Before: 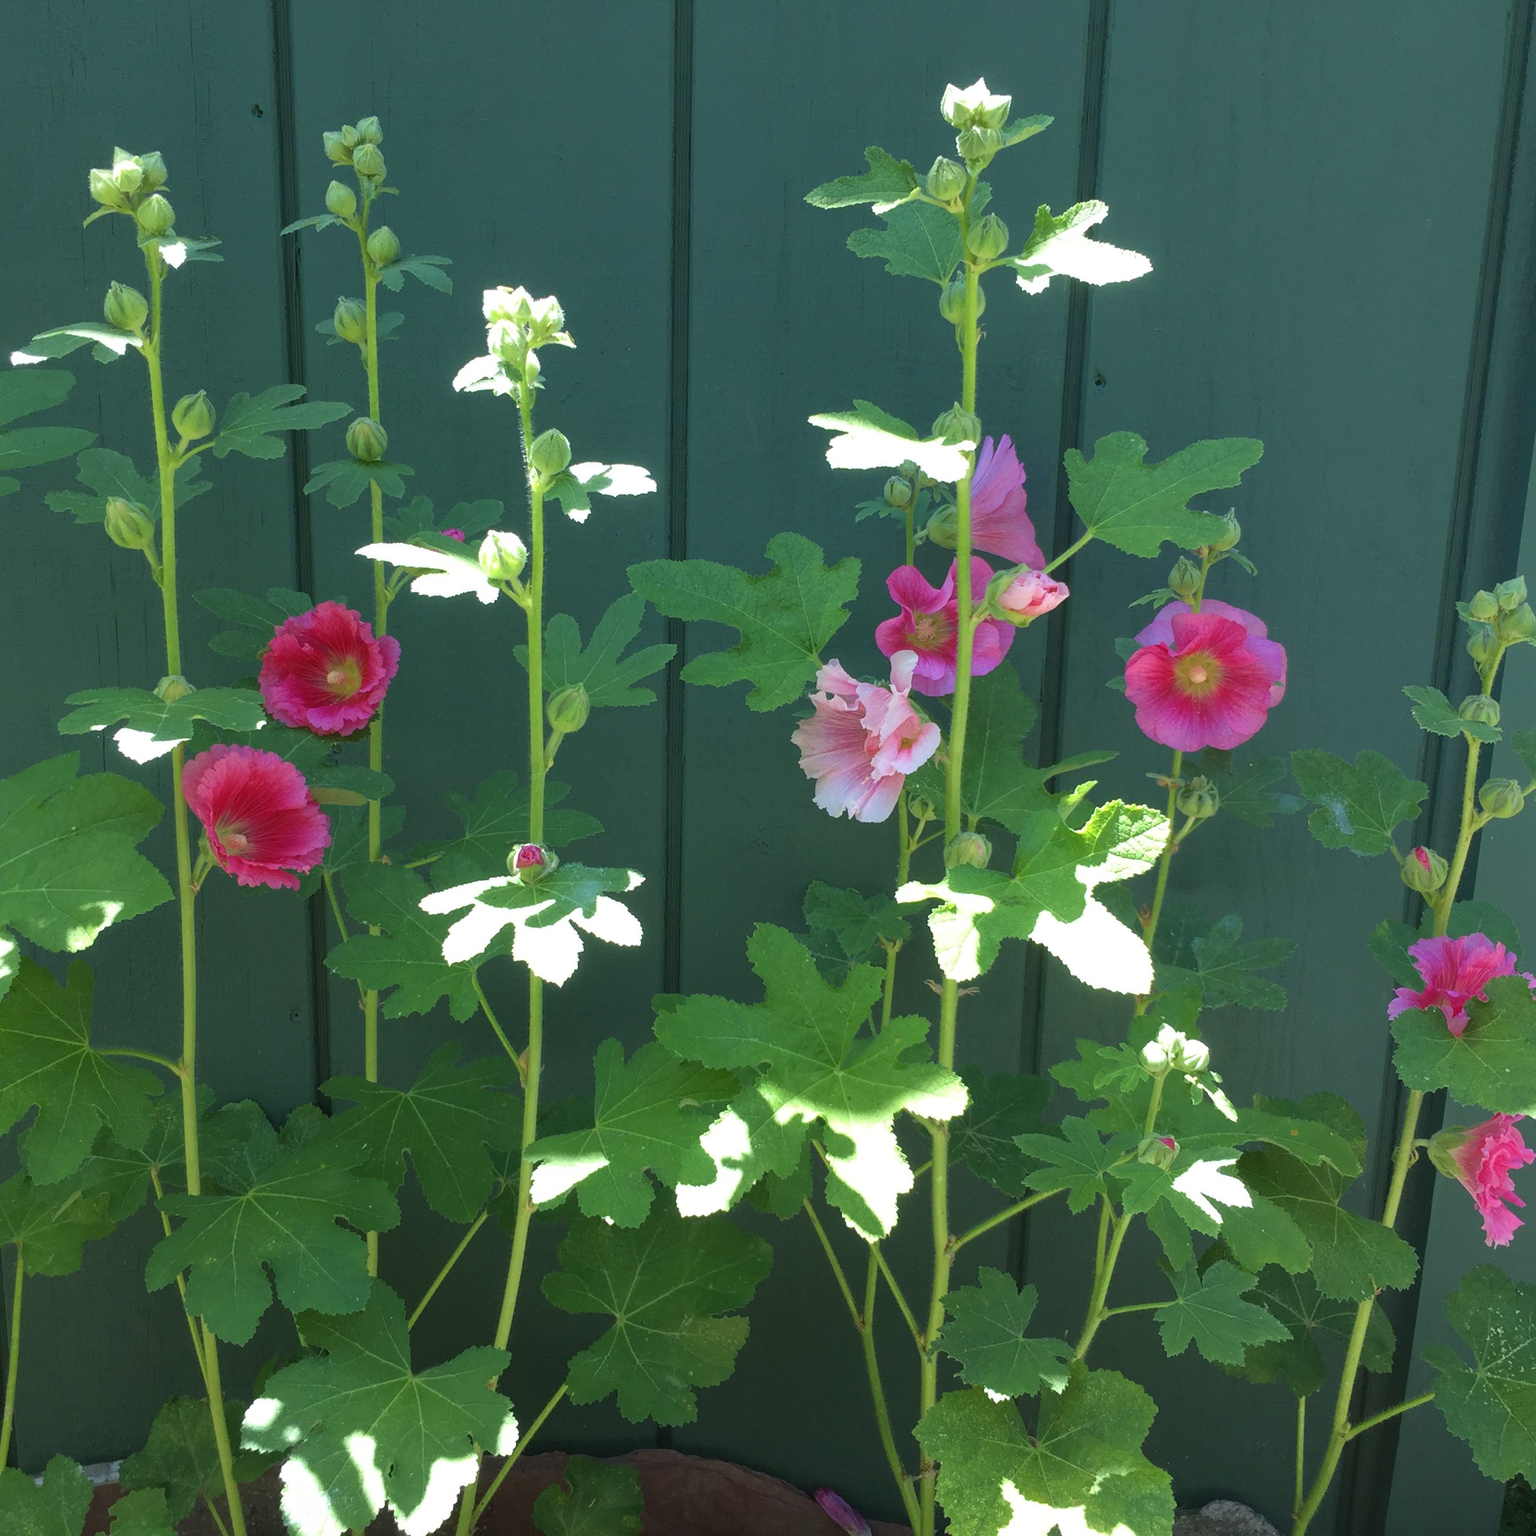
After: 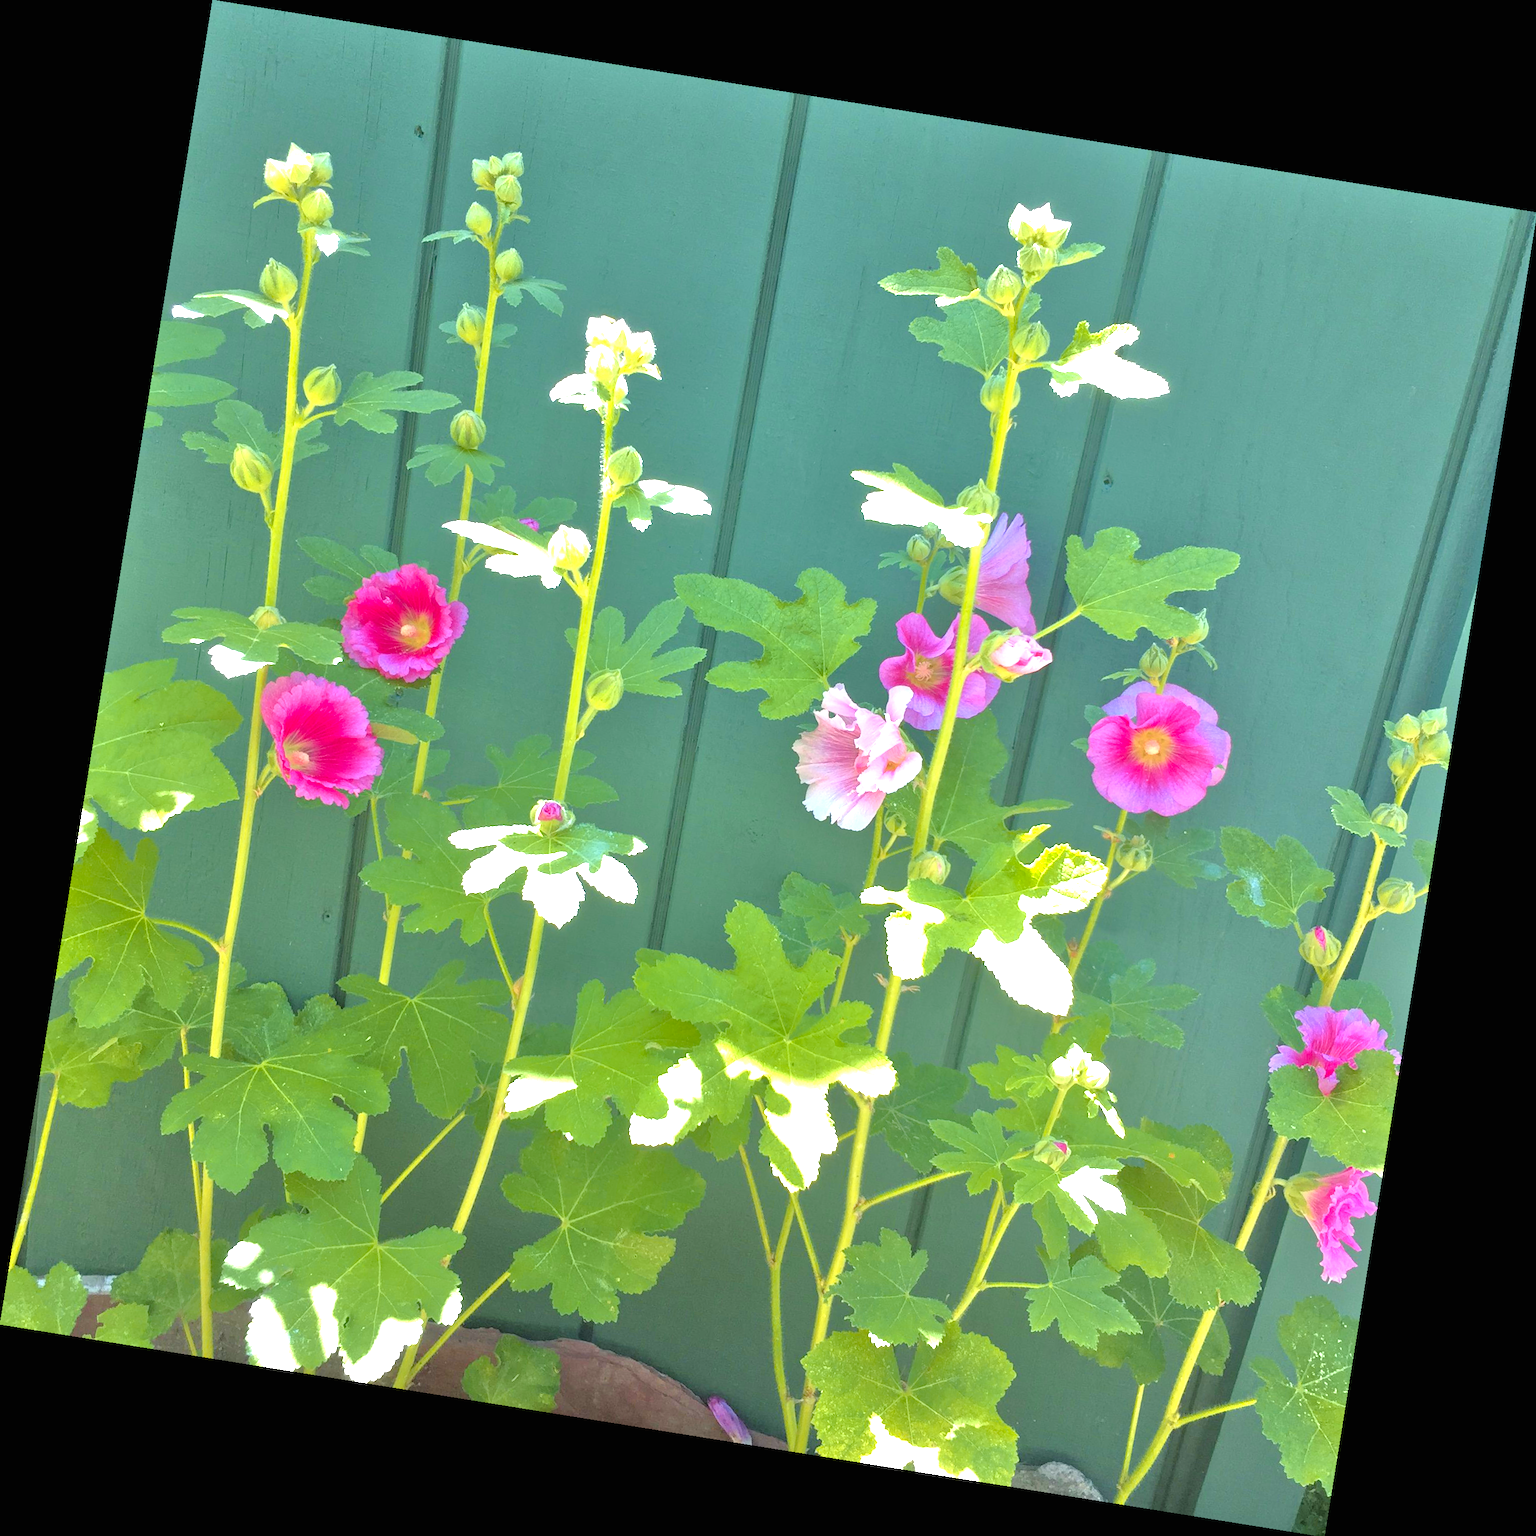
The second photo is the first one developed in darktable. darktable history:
color zones: curves: ch1 [(0.239, 0.552) (0.75, 0.5)]; ch2 [(0.25, 0.462) (0.749, 0.457)], mix 25.94%
rotate and perspective: rotation 9.12°, automatic cropping off
tone equalizer: -7 EV 0.15 EV, -6 EV 0.6 EV, -5 EV 1.15 EV, -4 EV 1.33 EV, -3 EV 1.15 EV, -2 EV 0.6 EV, -1 EV 0.15 EV, mask exposure compensation -0.5 EV
exposure: black level correction 0, exposure 1.2 EV, compensate highlight preservation false
